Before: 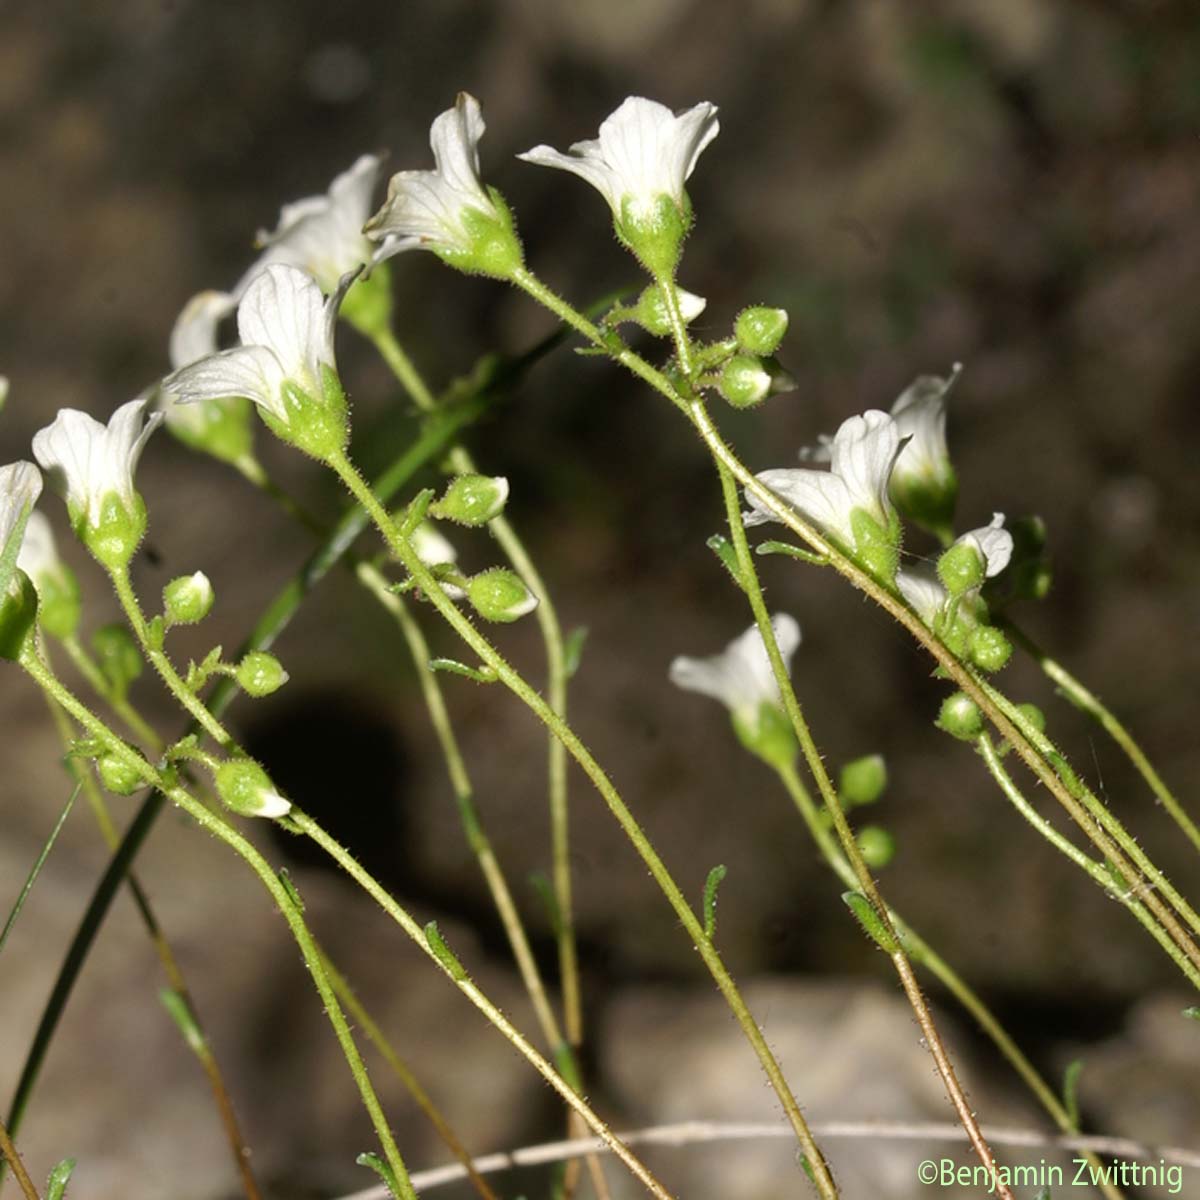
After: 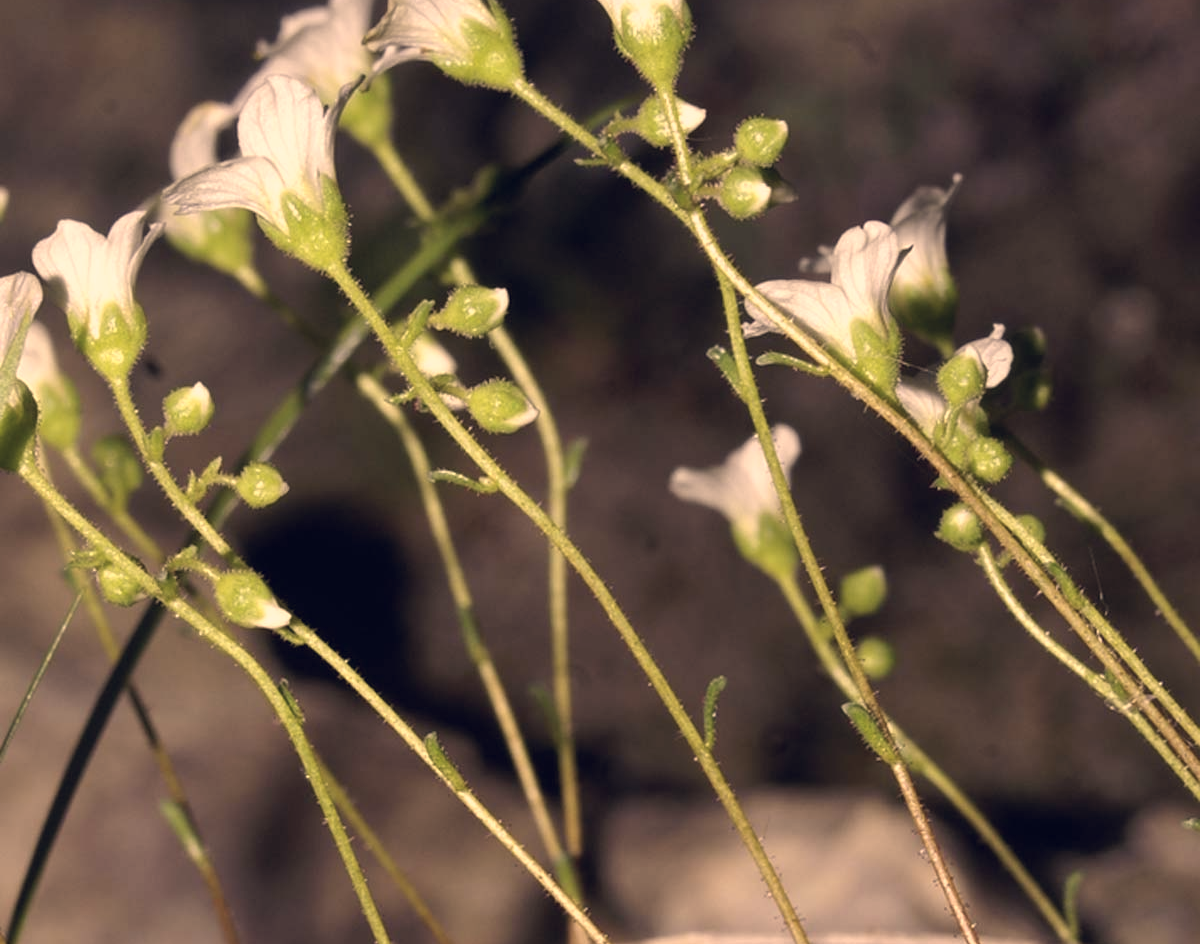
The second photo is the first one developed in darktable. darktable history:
crop and rotate: top 15.774%, bottom 5.506%
color correction: highlights a* 19.59, highlights b* 27.49, shadows a* 3.46, shadows b* -17.28, saturation 0.73
